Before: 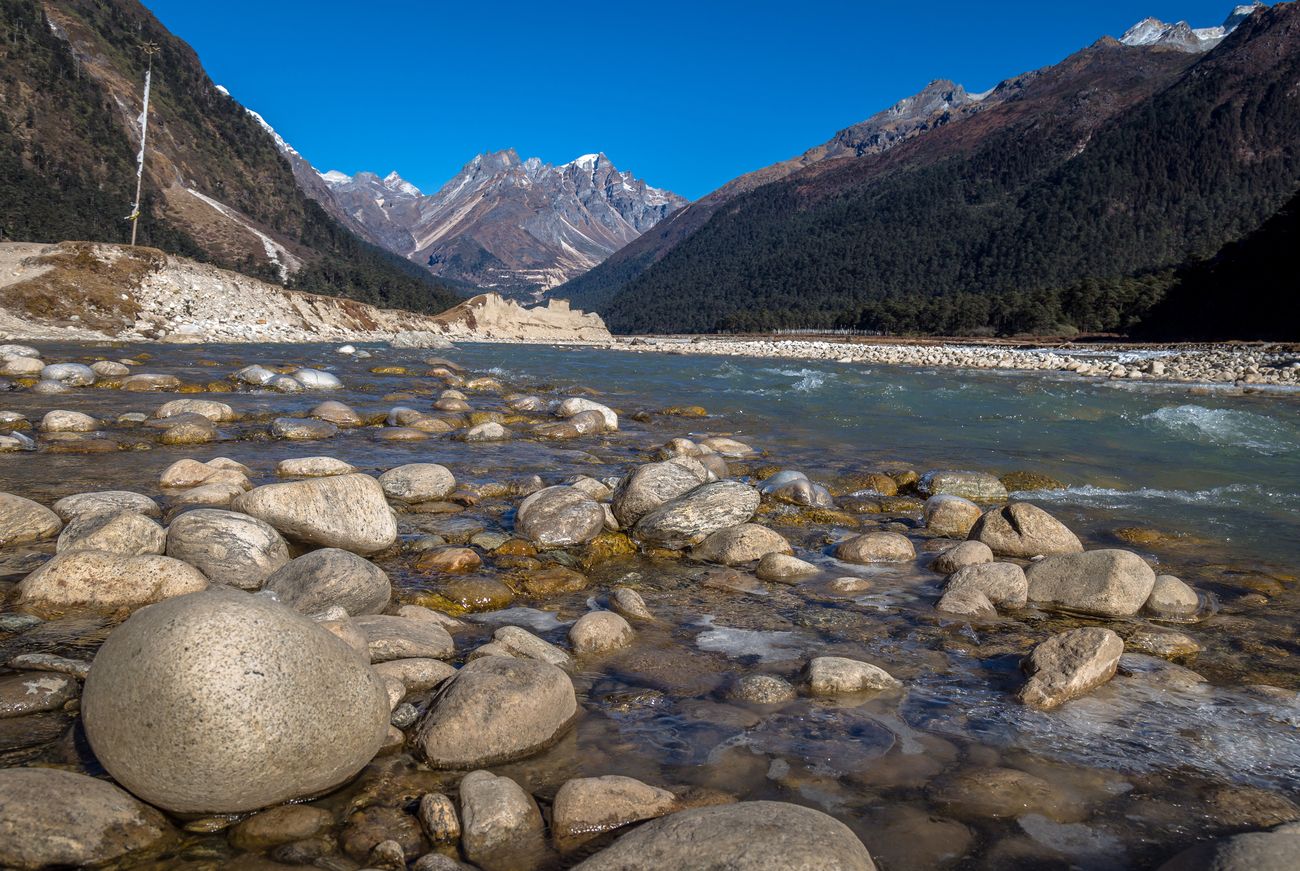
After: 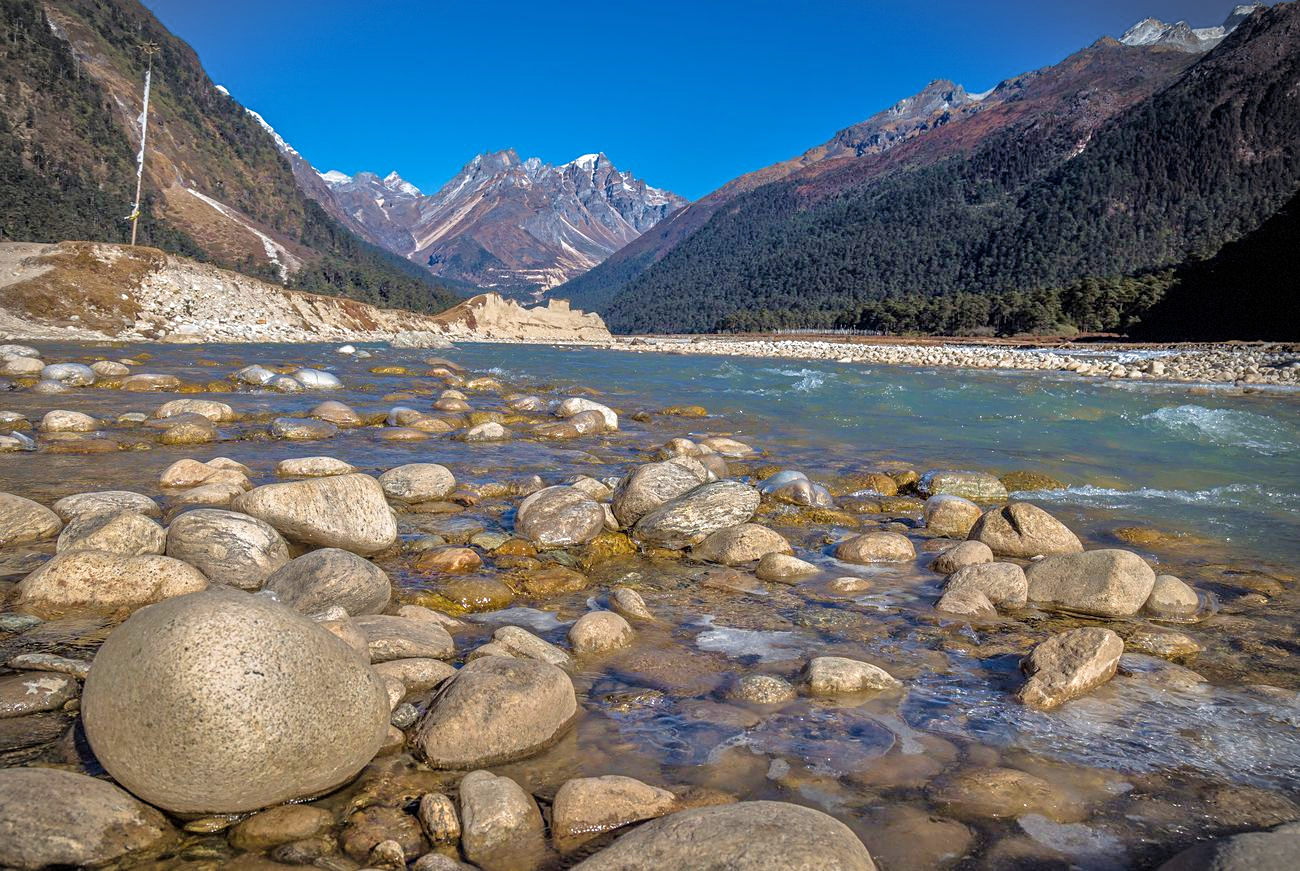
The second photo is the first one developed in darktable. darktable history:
tone equalizer: -7 EV 0.164 EV, -6 EV 0.634 EV, -5 EV 1.16 EV, -4 EV 1.35 EV, -3 EV 1.15 EV, -2 EV 0.6 EV, -1 EV 0.168 EV
sharpen: amount 0.207
vignetting: center (-0.037, 0.152), dithering 8-bit output
velvia: on, module defaults
